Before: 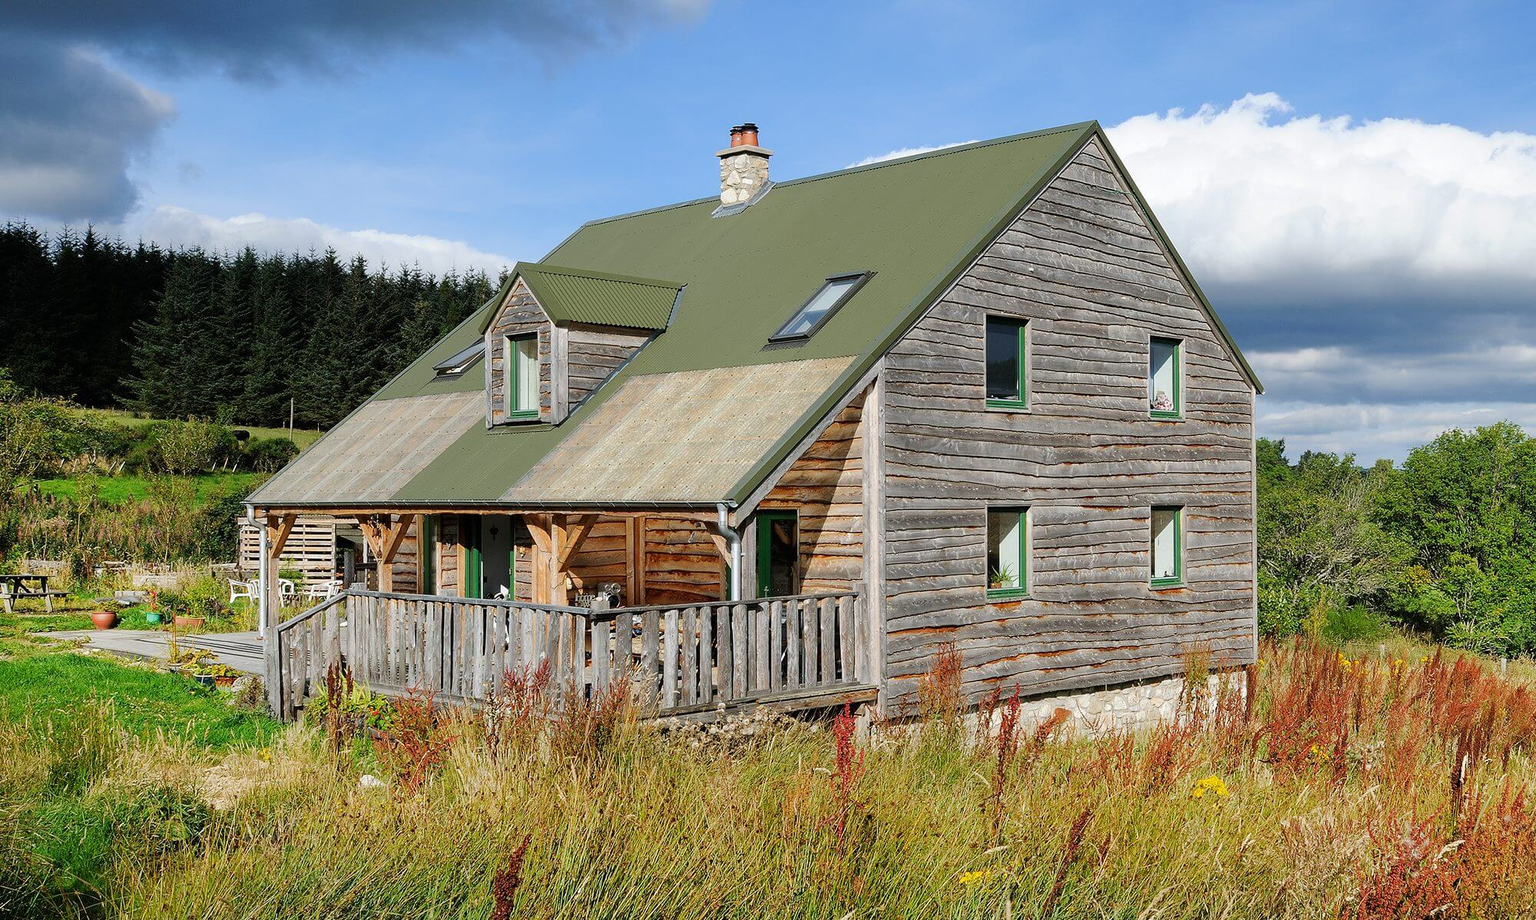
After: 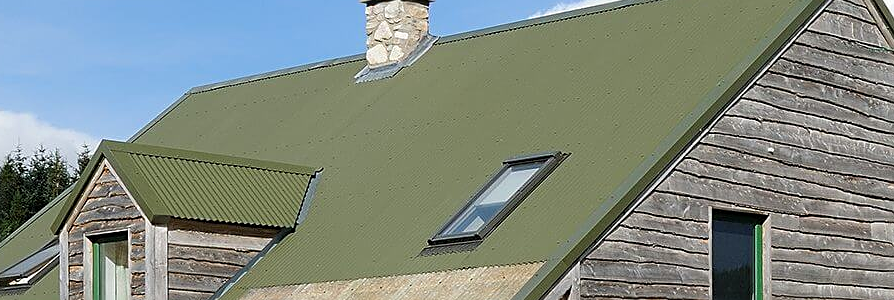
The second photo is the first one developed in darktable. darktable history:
crop: left 28.64%, top 16.832%, right 26.637%, bottom 58.055%
sharpen: on, module defaults
color zones: curves: ch0 [(0, 0.5) (0.143, 0.5) (0.286, 0.5) (0.429, 0.5) (0.571, 0.5) (0.714, 0.476) (0.857, 0.5) (1, 0.5)]; ch2 [(0, 0.5) (0.143, 0.5) (0.286, 0.5) (0.429, 0.5) (0.571, 0.5) (0.714, 0.487) (0.857, 0.5) (1, 0.5)]
